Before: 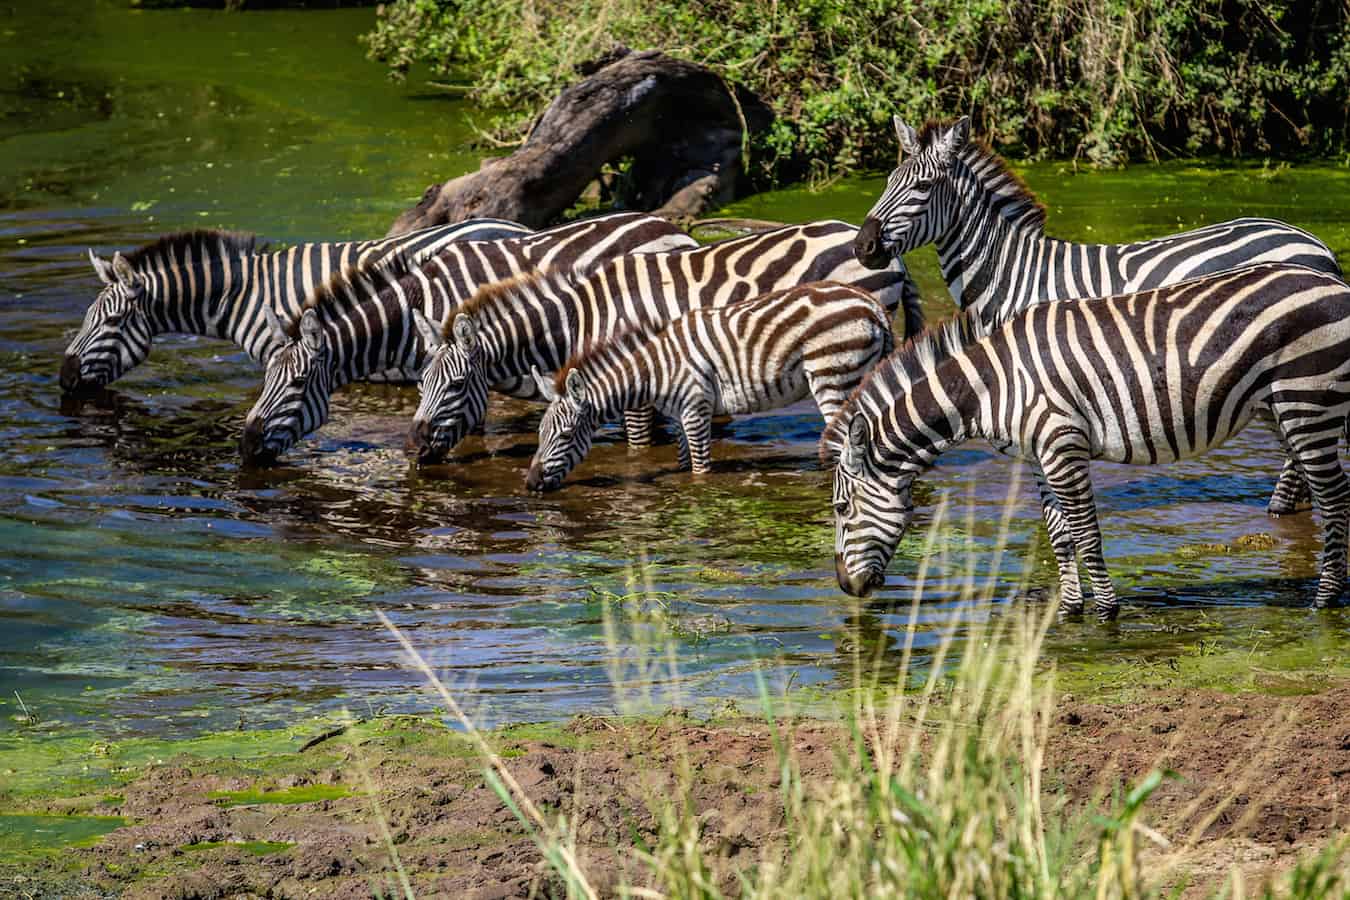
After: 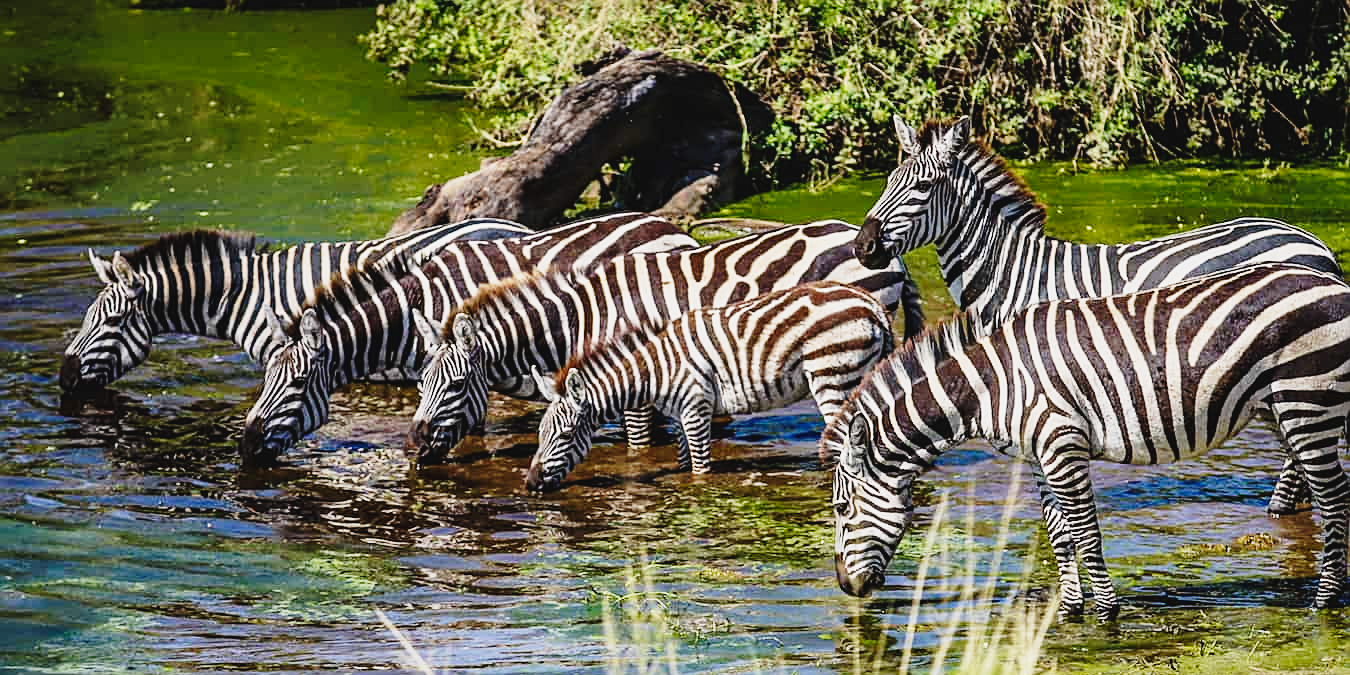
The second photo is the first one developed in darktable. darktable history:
contrast brightness saturation: contrast -0.089, brightness -0.031, saturation -0.11
crop: bottom 24.985%
sharpen: on, module defaults
base curve: curves: ch0 [(0, 0) (0.028, 0.03) (0.121, 0.232) (0.46, 0.748) (0.859, 0.968) (1, 1)], preserve colors none
